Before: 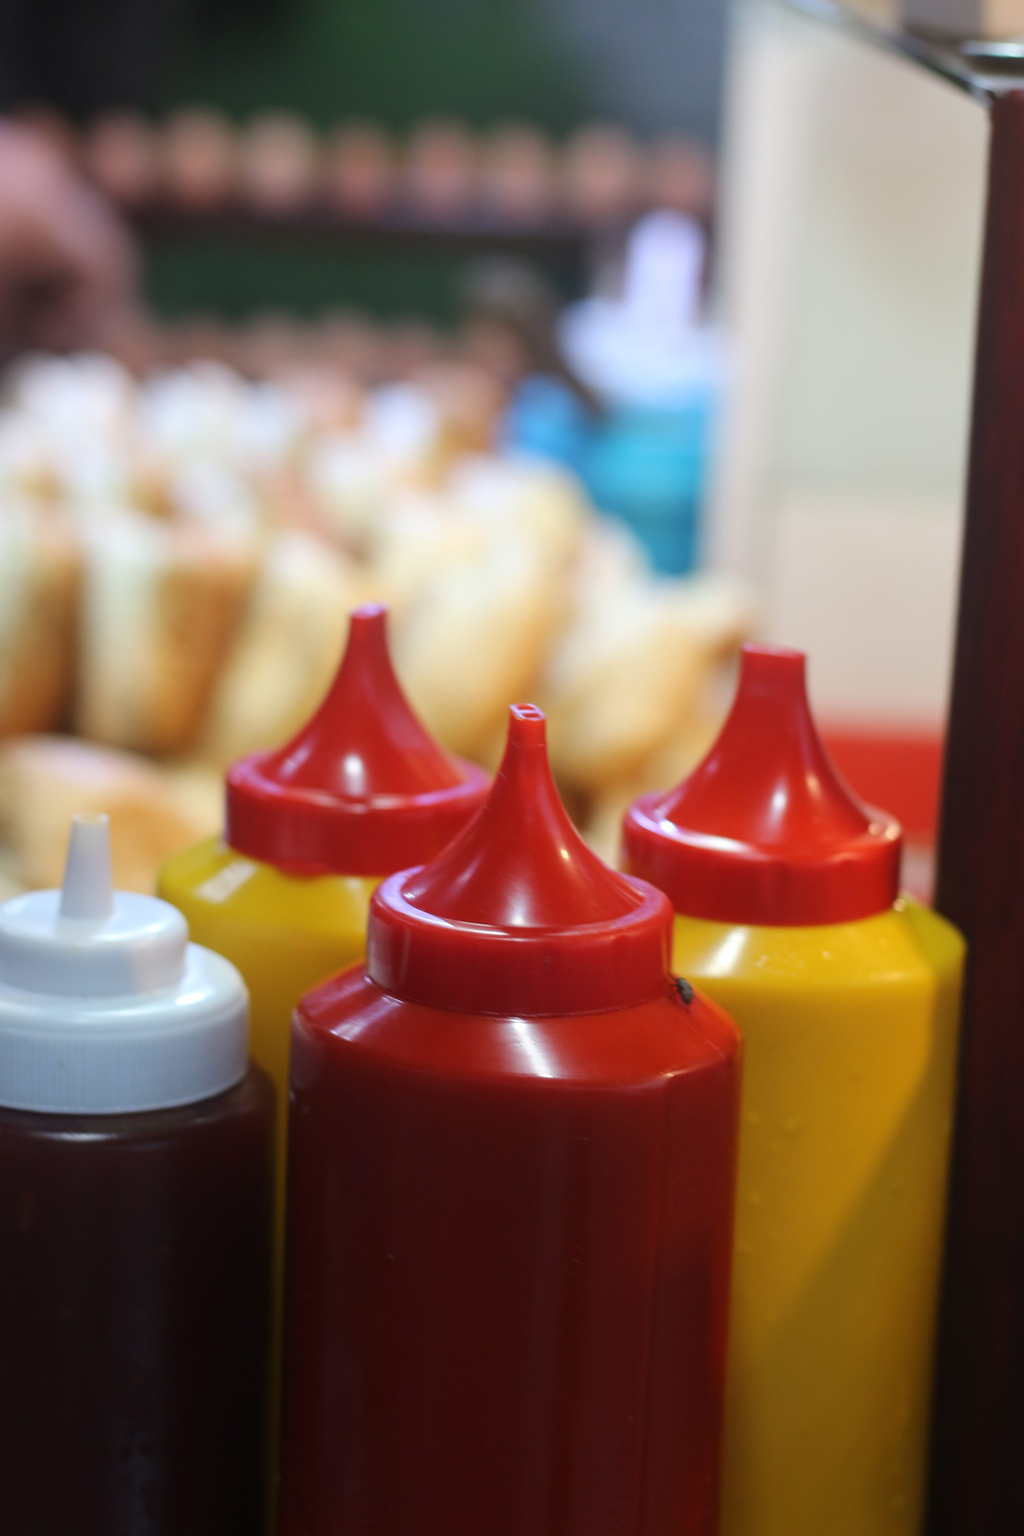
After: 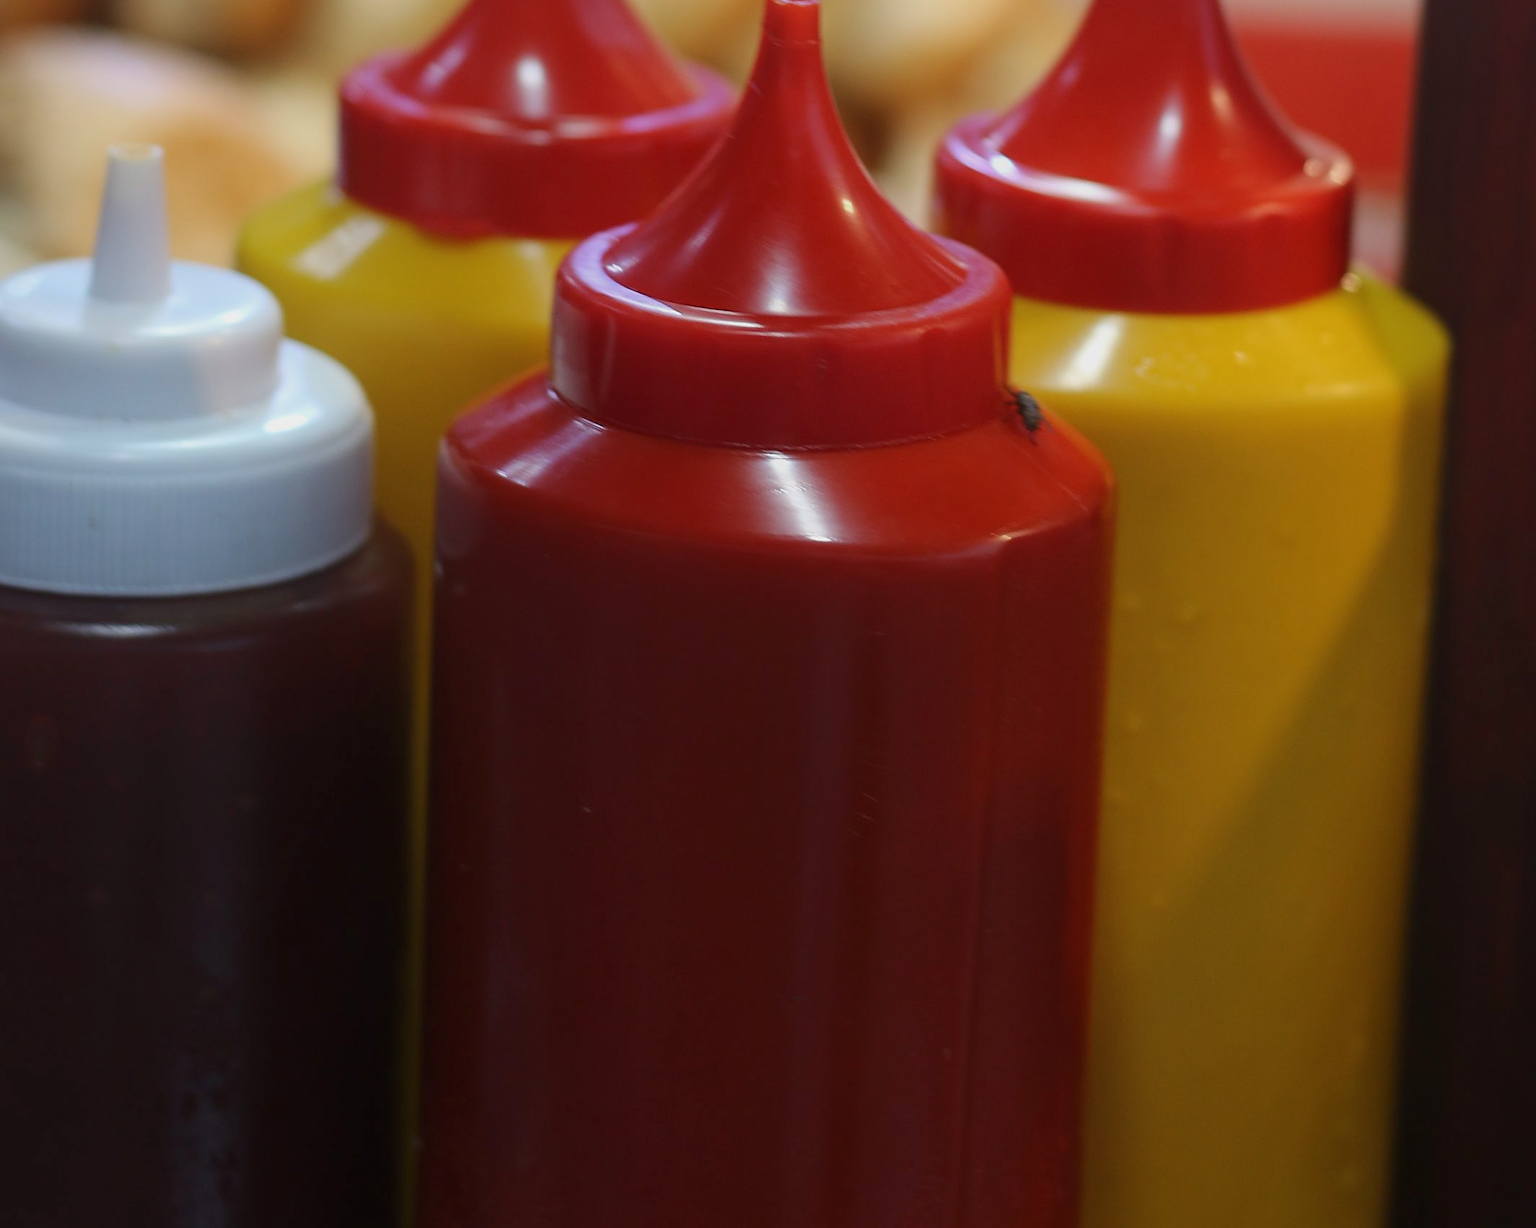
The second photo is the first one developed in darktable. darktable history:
sharpen: on, module defaults
local contrast: mode bilateral grid, contrast 14, coarseness 36, detail 105%, midtone range 0.2
tone equalizer: -8 EV 0.227 EV, -7 EV 0.393 EV, -6 EV 0.396 EV, -5 EV 0.242 EV, -3 EV -0.25 EV, -2 EV -0.432 EV, -1 EV -0.406 EV, +0 EV -0.247 EV
crop and rotate: top 46.689%, right 0.087%
